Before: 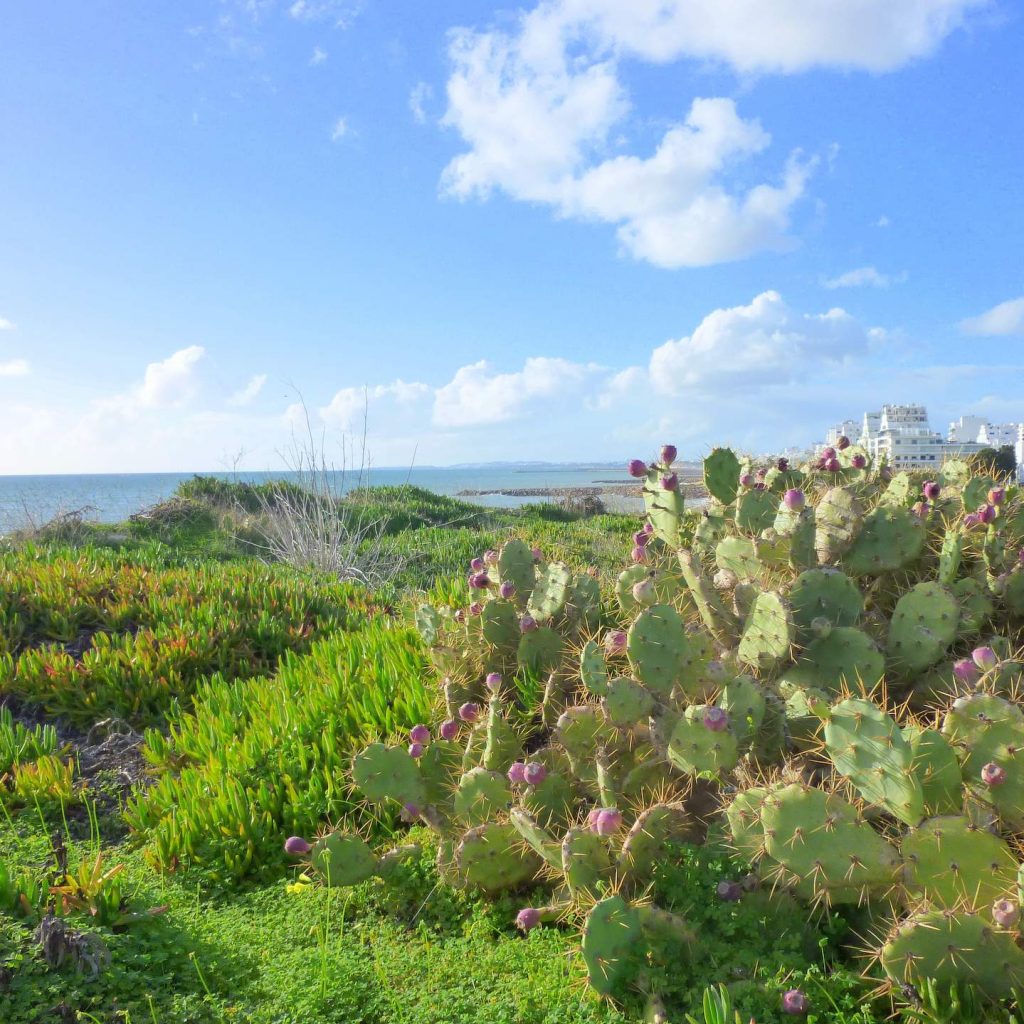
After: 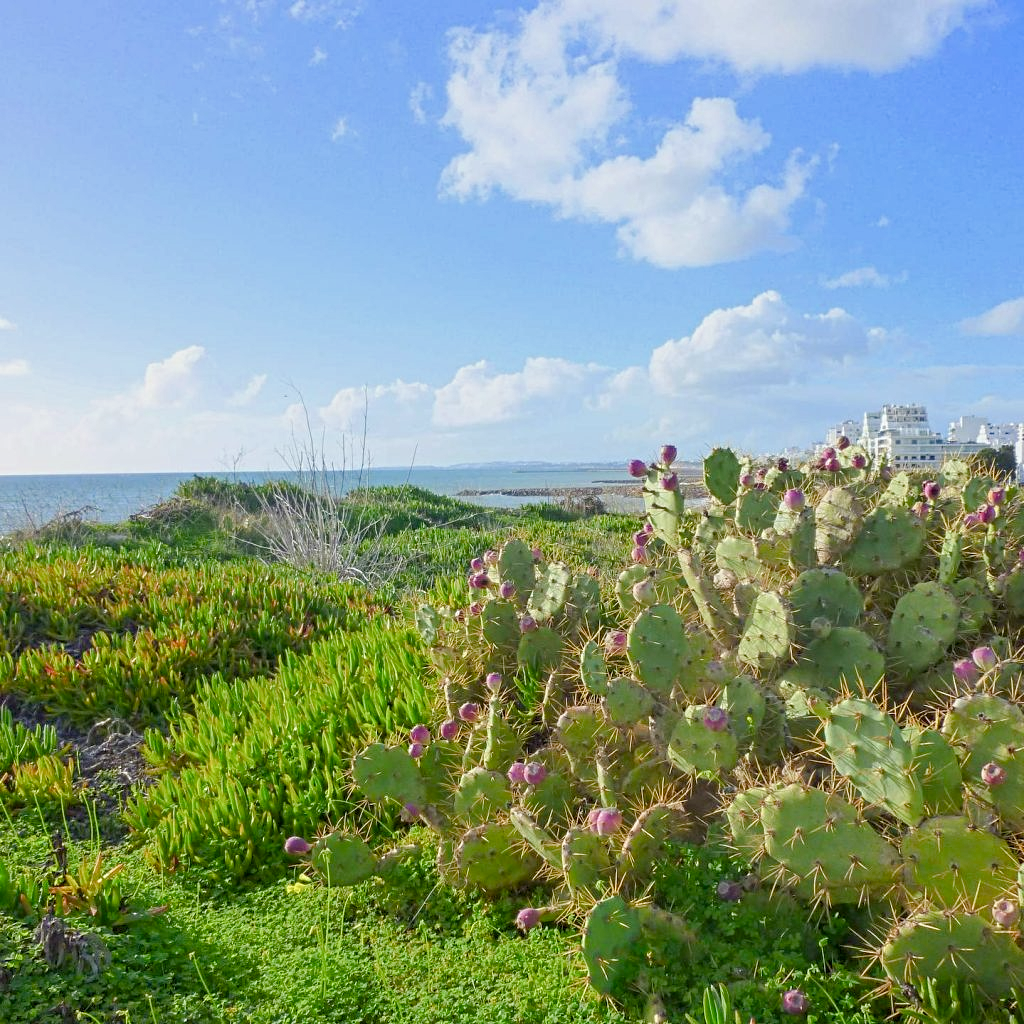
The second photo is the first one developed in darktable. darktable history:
color balance rgb: power › hue 74.99°, perceptual saturation grading › global saturation 0.412%, perceptual saturation grading › highlights -9.371%, perceptual saturation grading › mid-tones 18.874%, perceptual saturation grading › shadows 28.627%, contrast -10.062%
contrast equalizer: y [[0.5, 0.5, 0.5, 0.539, 0.64, 0.611], [0.5 ×6], [0.5 ×6], [0 ×6], [0 ×6]]
